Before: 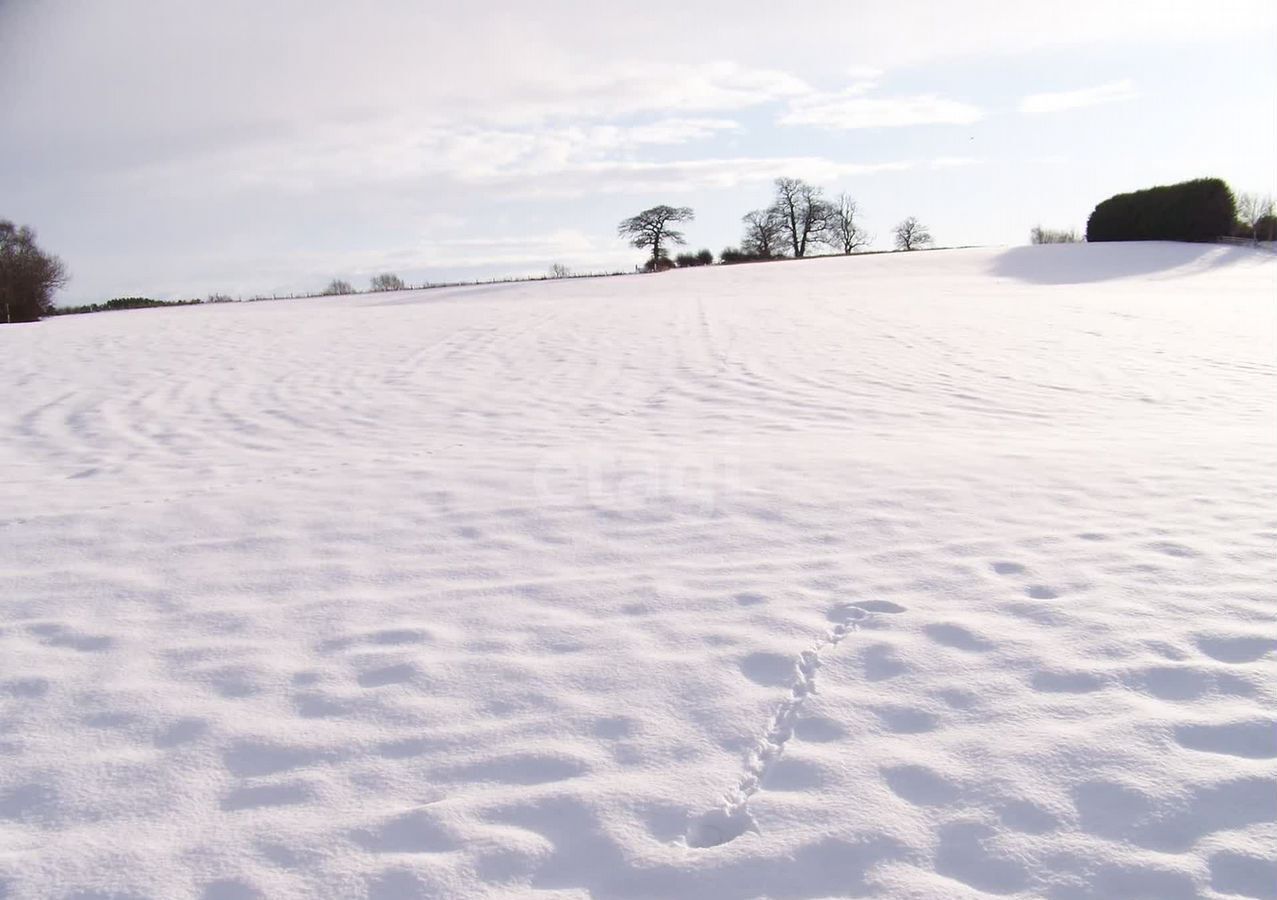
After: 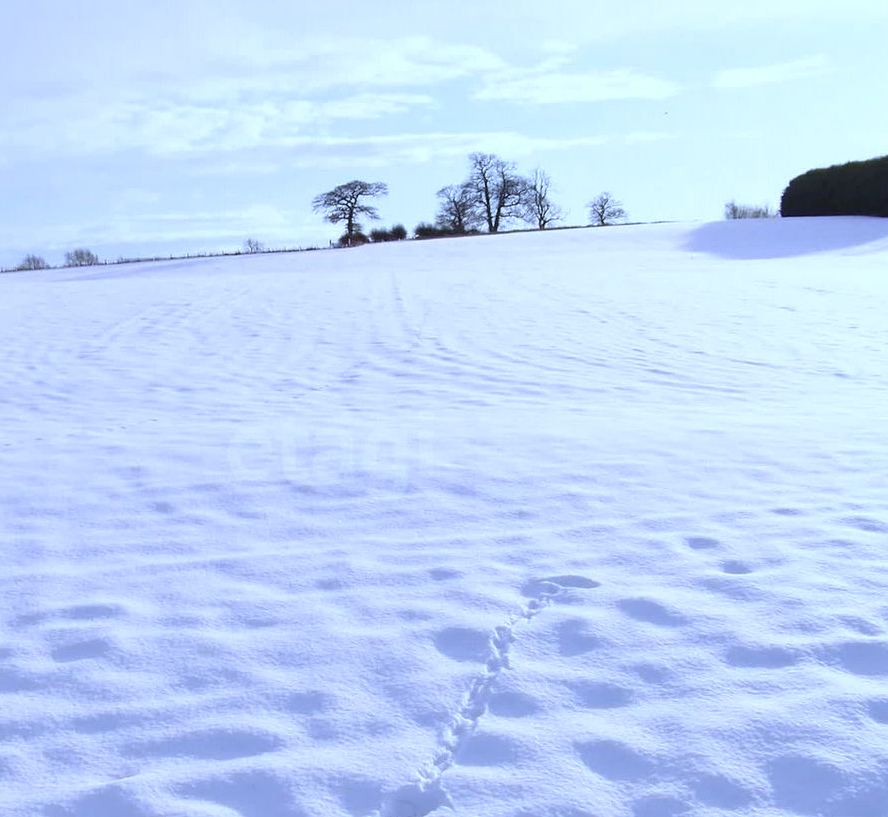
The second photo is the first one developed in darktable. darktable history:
white balance: red 0.871, blue 1.249
crop and rotate: left 24.034%, top 2.838%, right 6.406%, bottom 6.299%
local contrast: highlights 100%, shadows 100%, detail 120%, midtone range 0.2
